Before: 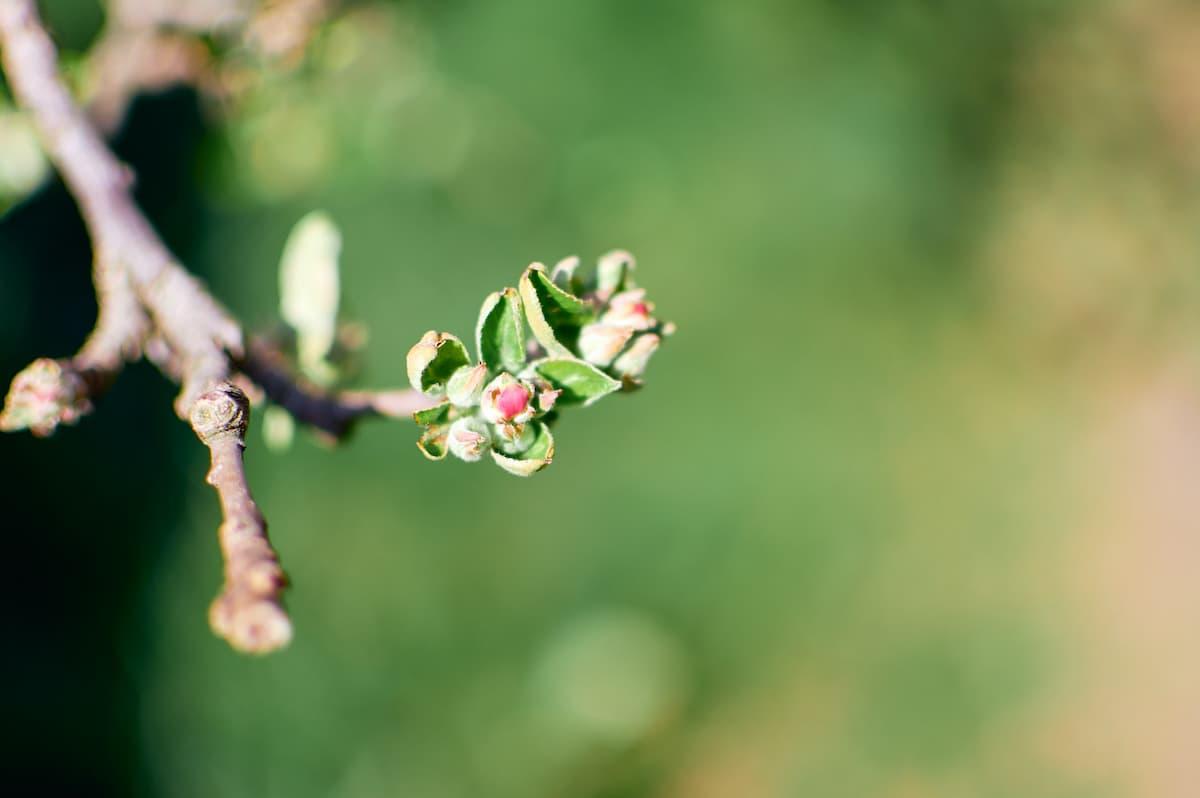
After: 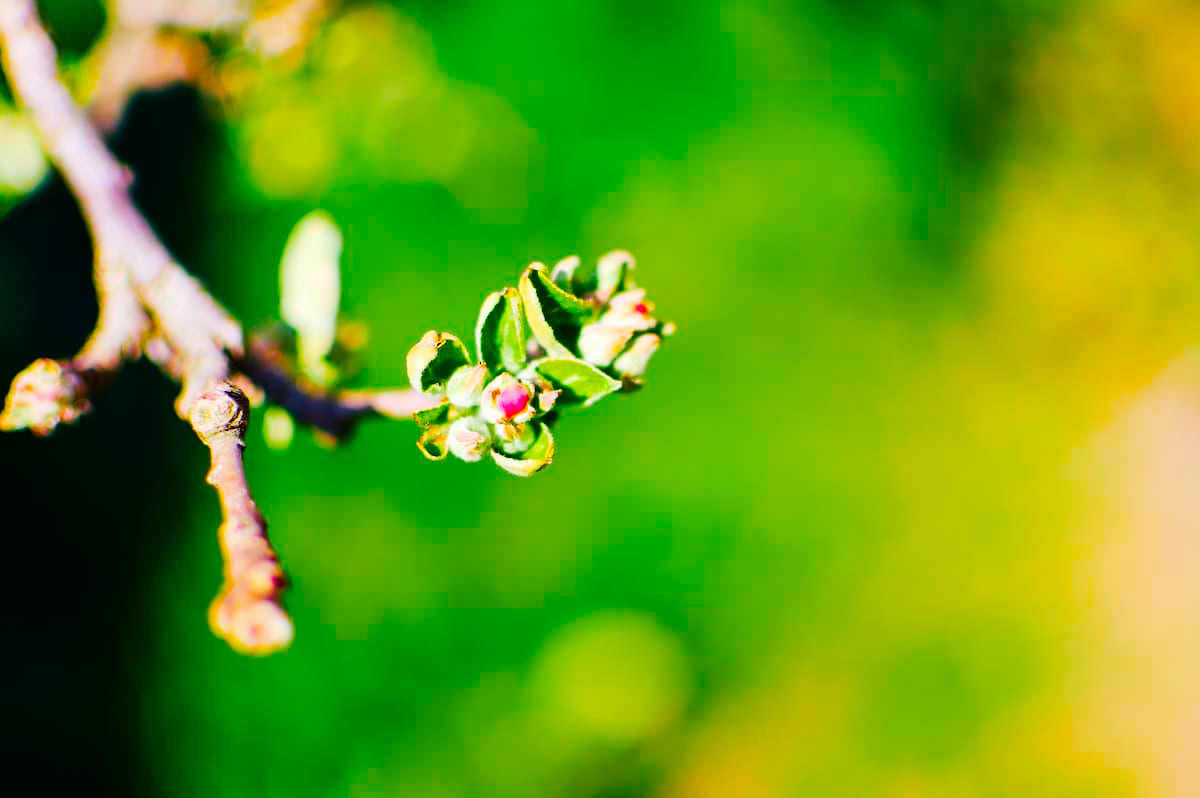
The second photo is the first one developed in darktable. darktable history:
tone curve: curves: ch0 [(0, 0) (0.003, 0.008) (0.011, 0.011) (0.025, 0.018) (0.044, 0.028) (0.069, 0.039) (0.1, 0.056) (0.136, 0.081) (0.177, 0.118) (0.224, 0.164) (0.277, 0.223) (0.335, 0.3) (0.399, 0.399) (0.468, 0.51) (0.543, 0.618) (0.623, 0.71) (0.709, 0.79) (0.801, 0.865) (0.898, 0.93) (1, 1)], preserve colors none
color balance rgb: linear chroma grading › global chroma 25%, perceptual saturation grading › global saturation 50%
